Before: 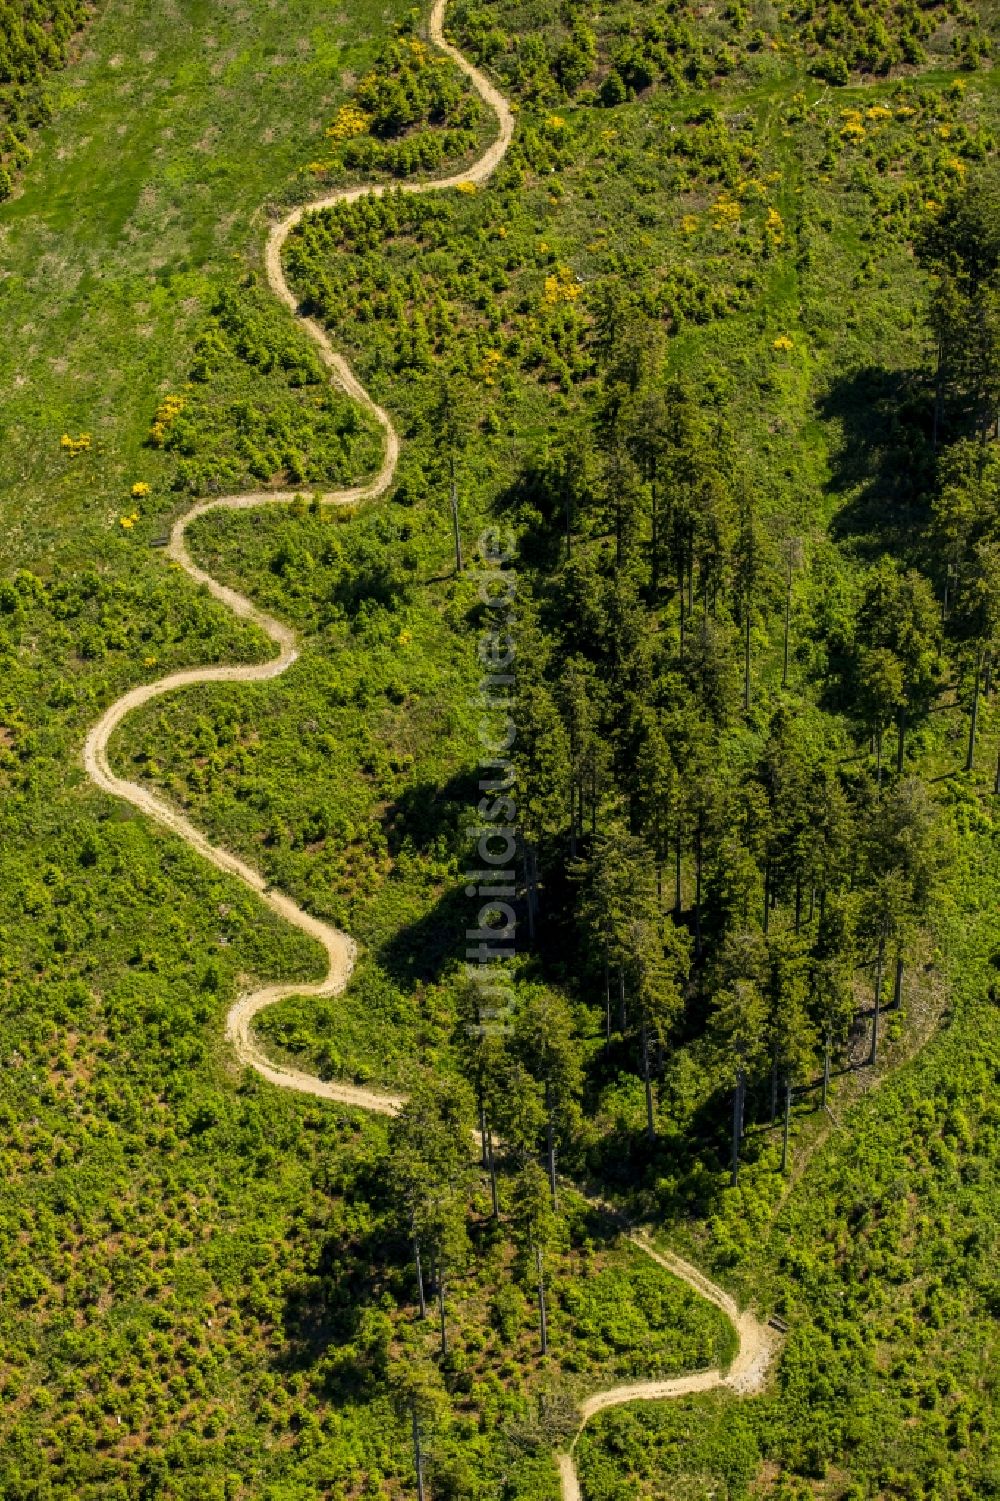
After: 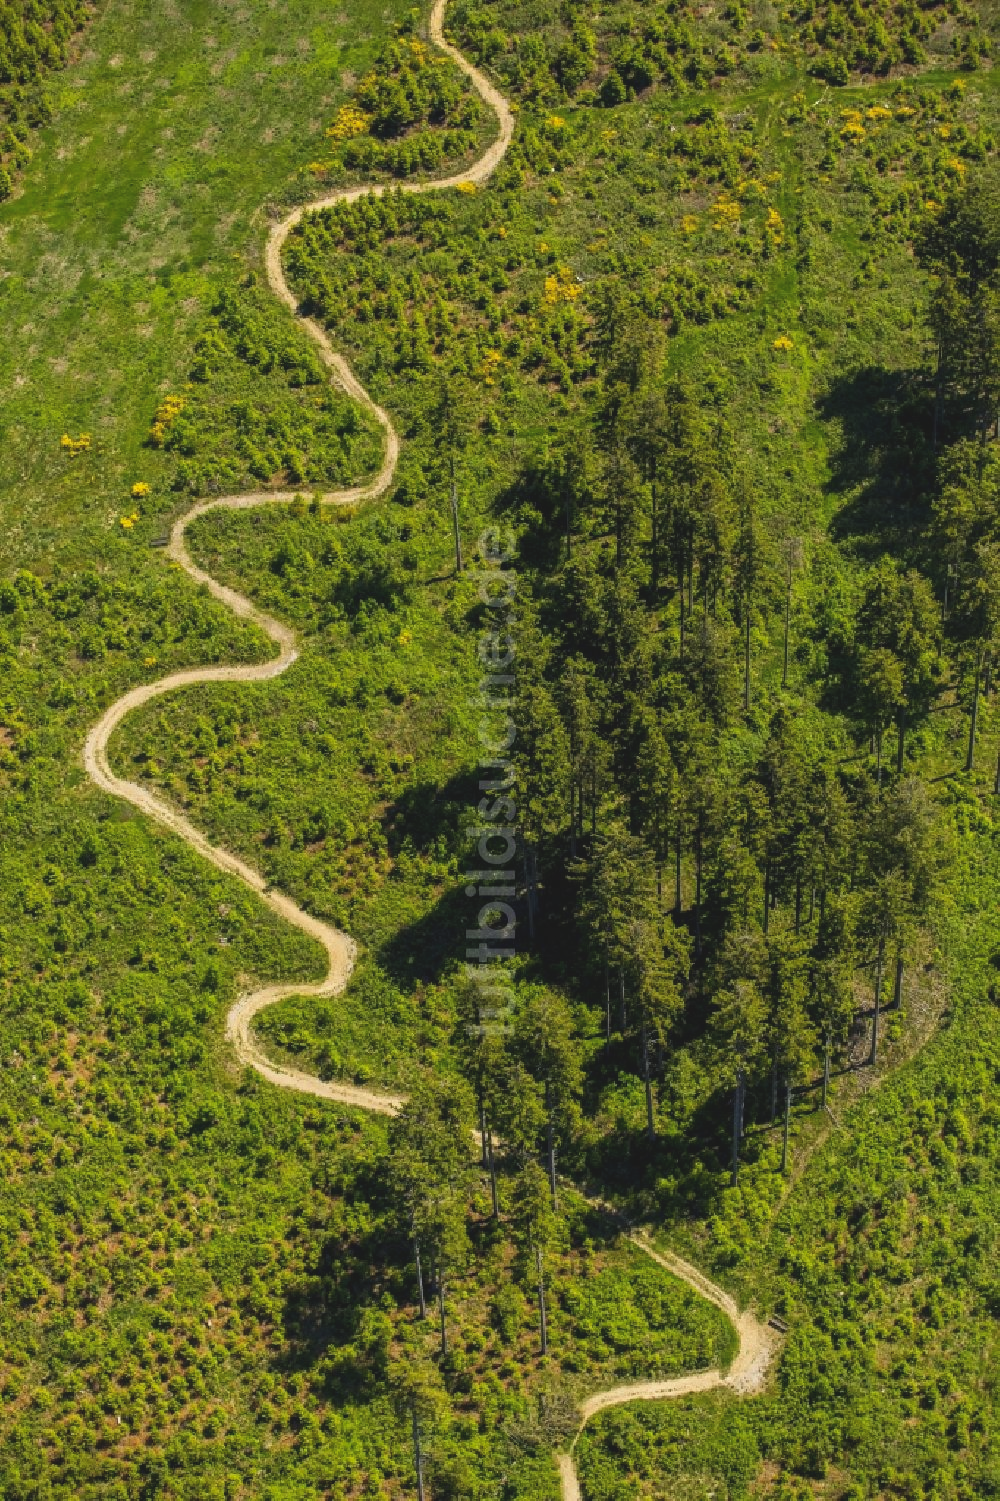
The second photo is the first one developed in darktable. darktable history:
contrast brightness saturation: contrast -0.11
exposure: black level correction -0.005, exposure 0.054 EV, compensate highlight preservation false
